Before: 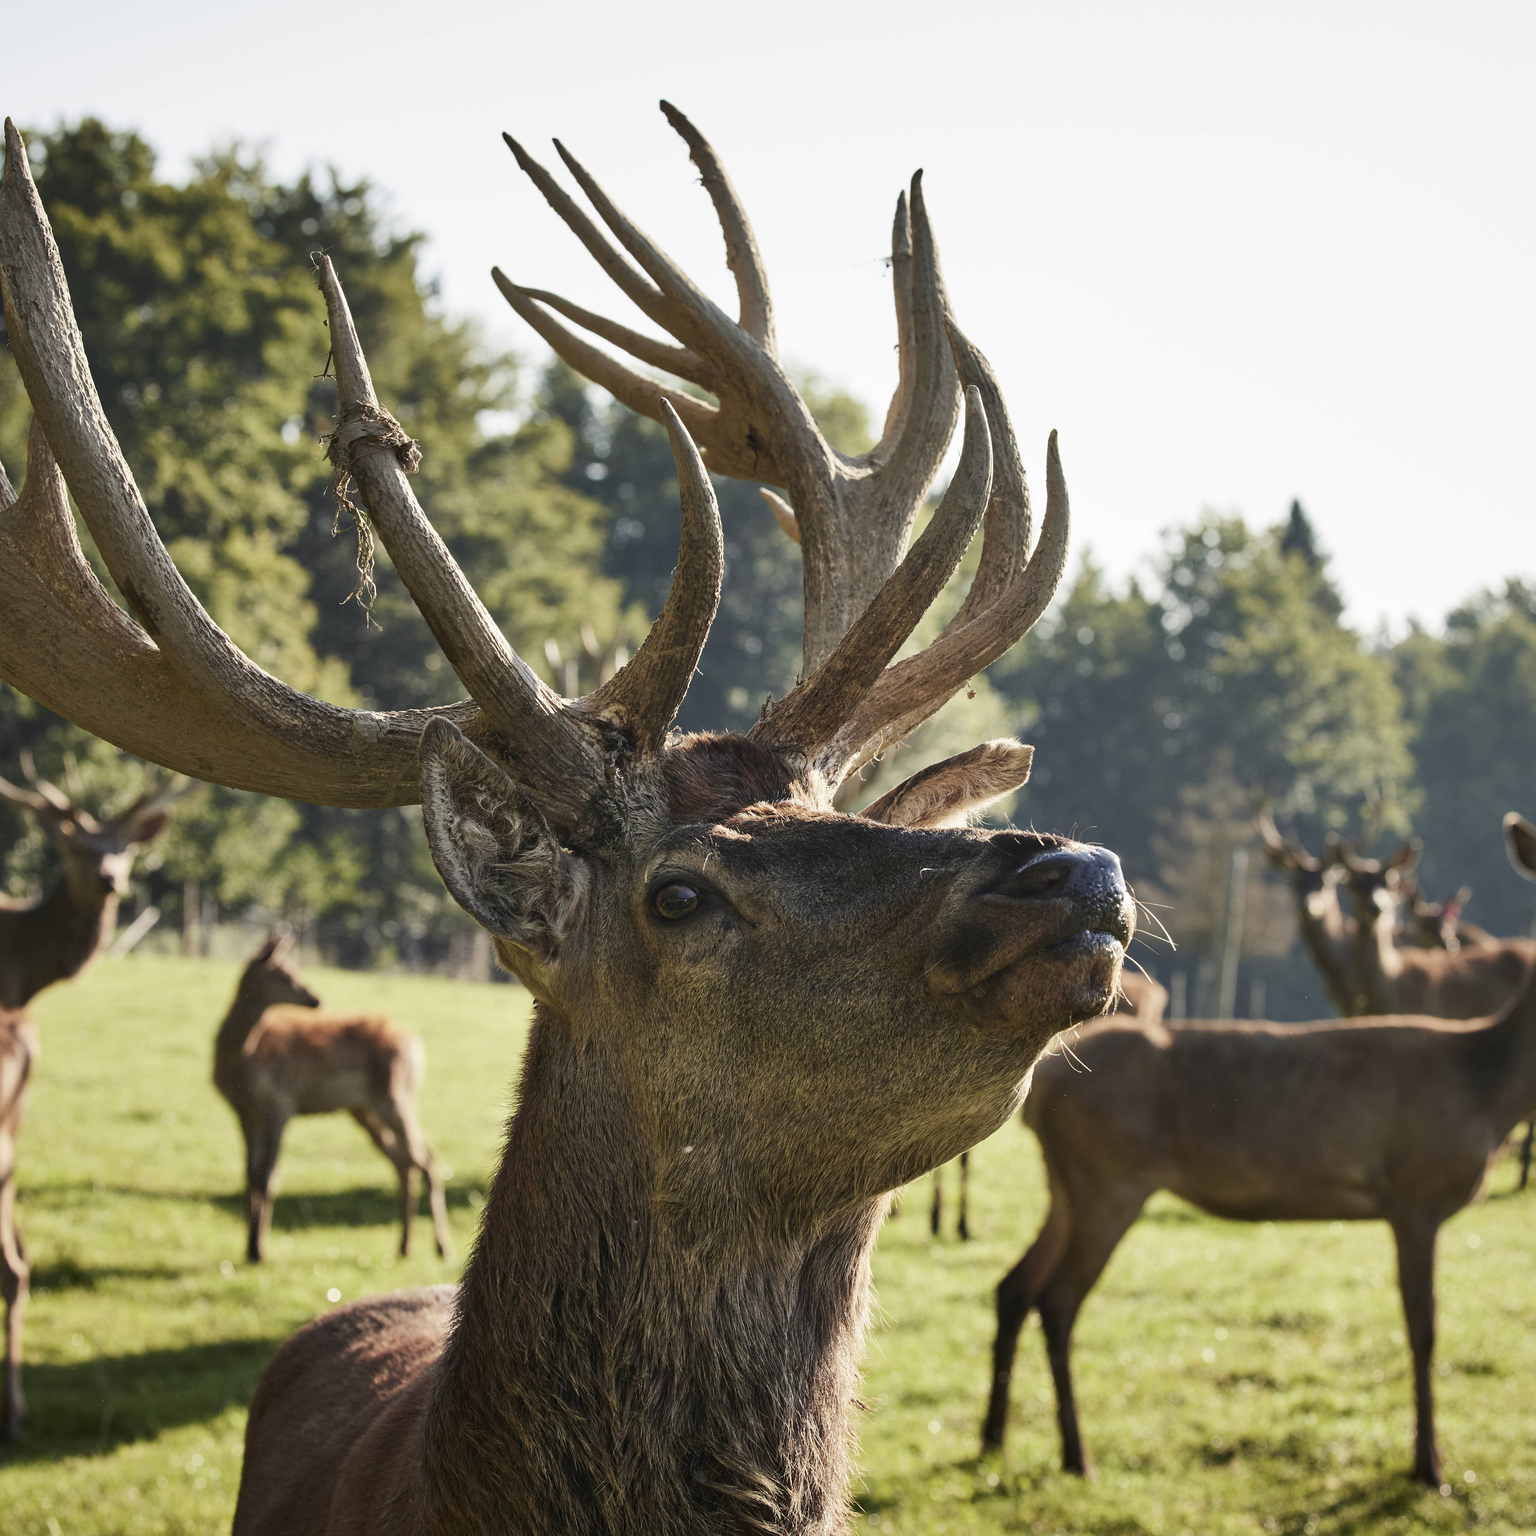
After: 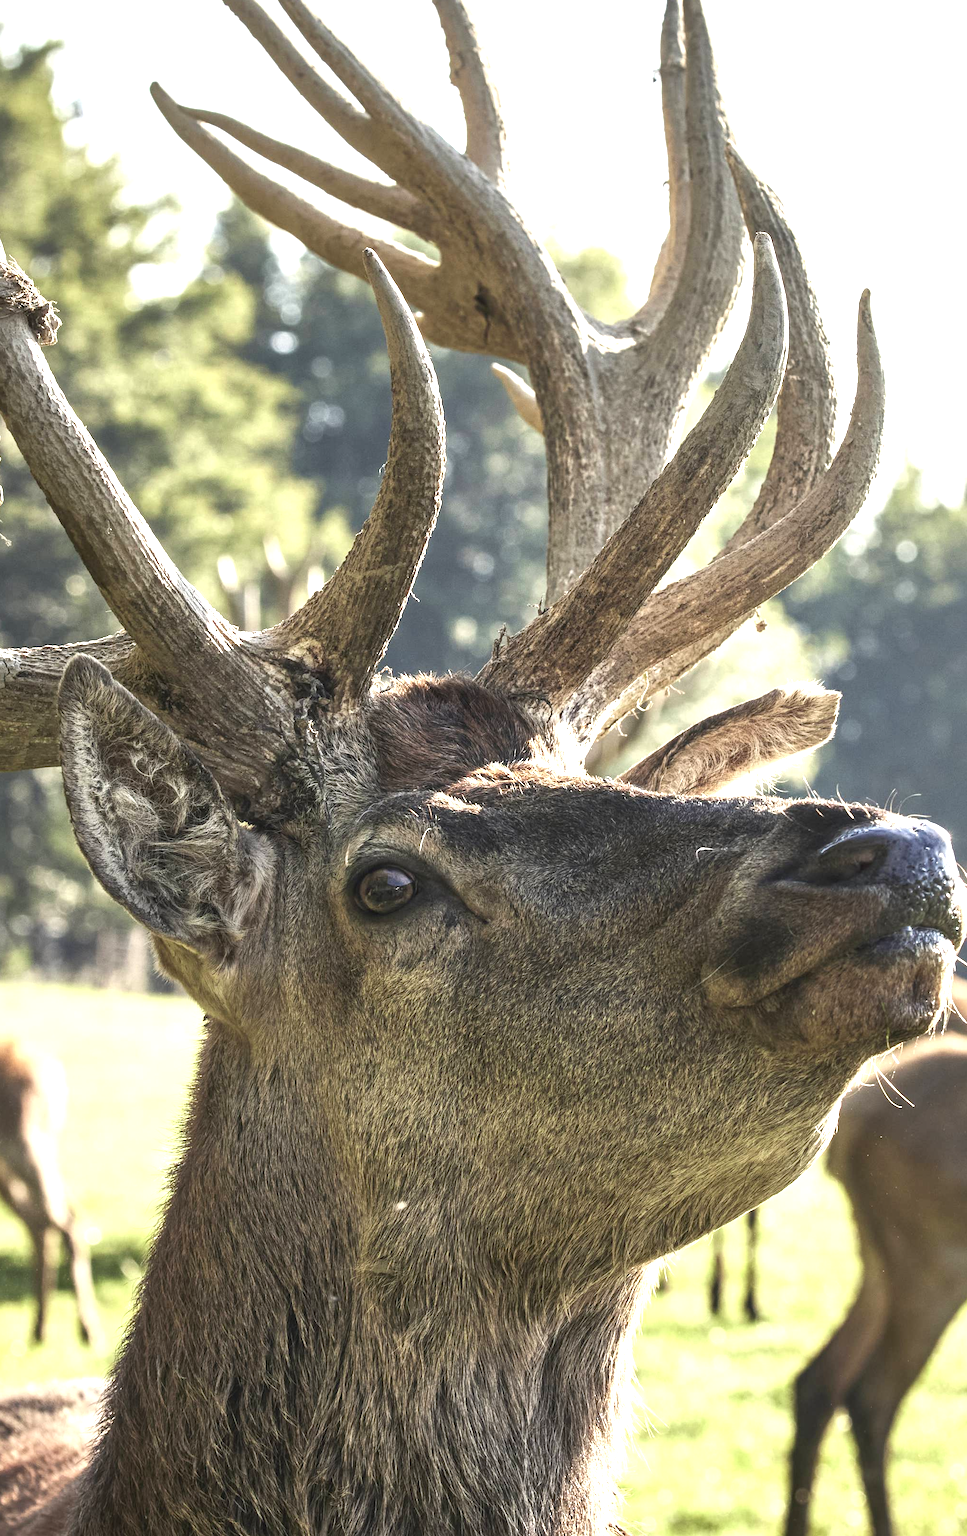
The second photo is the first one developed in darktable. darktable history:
exposure: black level correction 0, exposure 1.1 EV, compensate exposure bias true, compensate highlight preservation false
crop and rotate: angle 0.02°, left 24.353%, top 13.219%, right 26.156%, bottom 8.224%
color zones: curves: ch1 [(0.113, 0.438) (0.75, 0.5)]; ch2 [(0.12, 0.526) (0.75, 0.5)]
local contrast: on, module defaults
